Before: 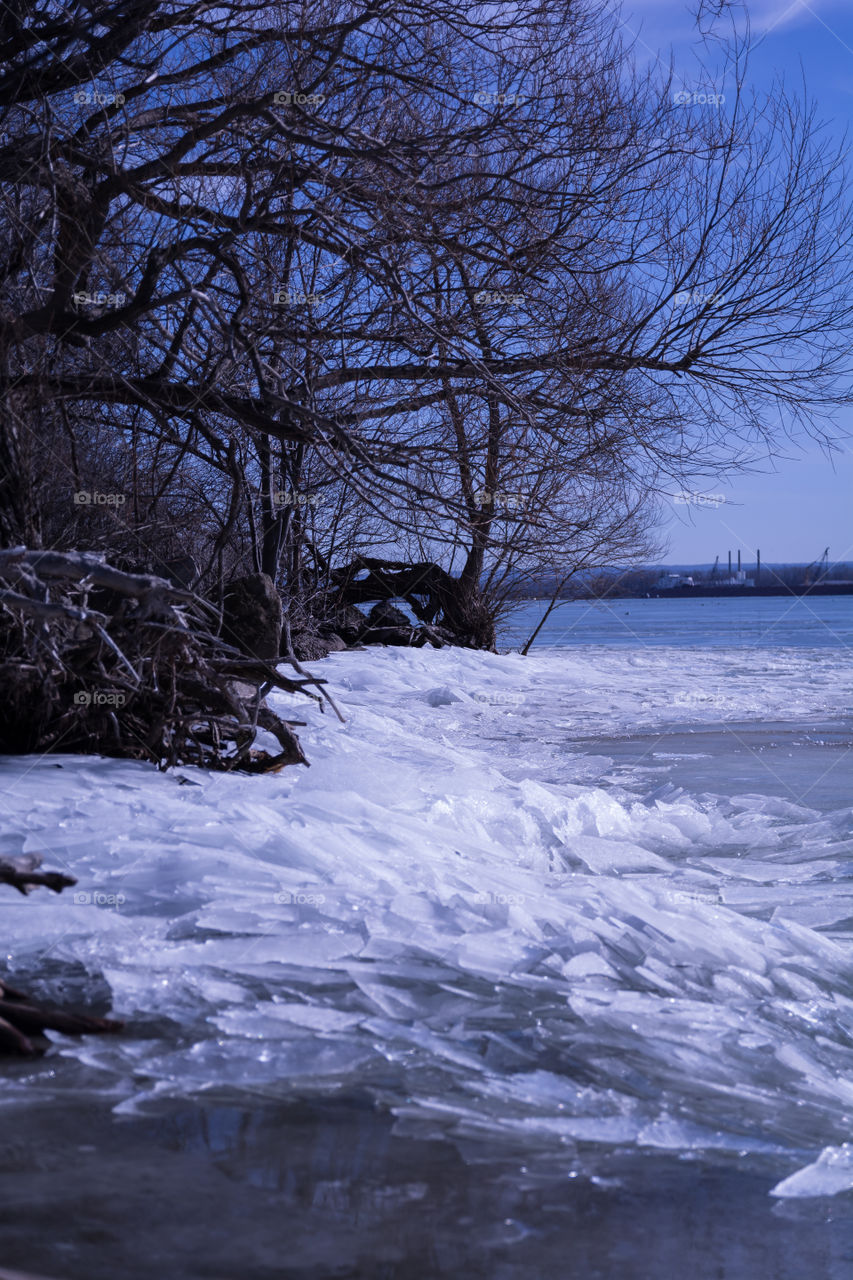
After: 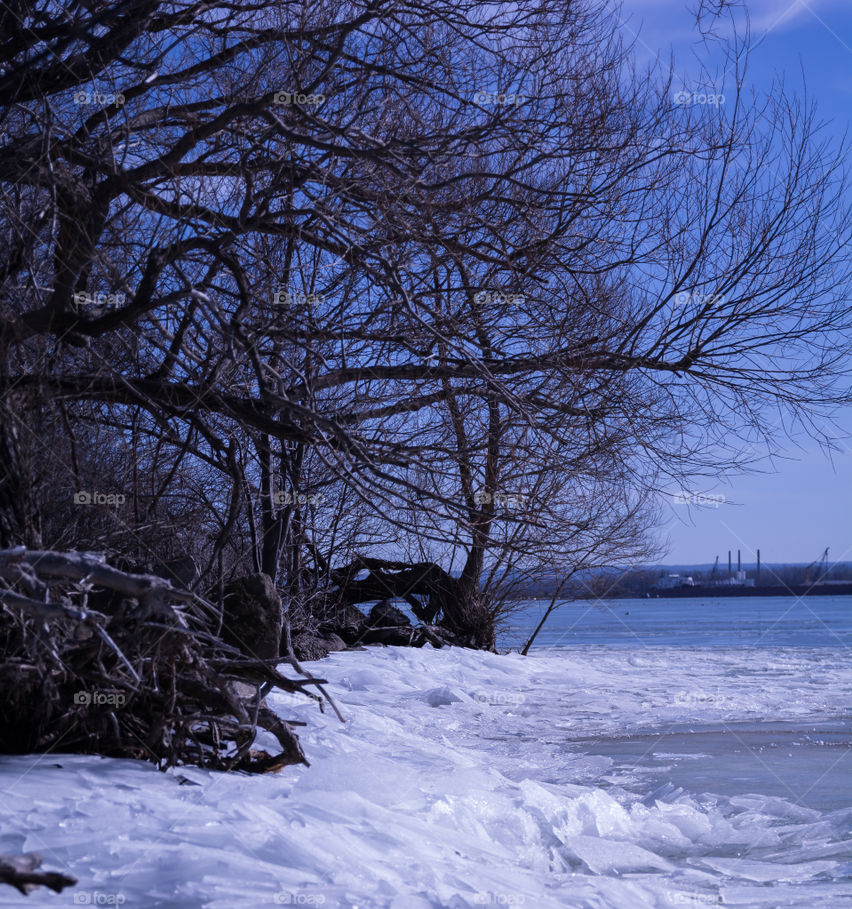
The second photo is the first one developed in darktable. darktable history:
crop: right 0.001%, bottom 28.982%
